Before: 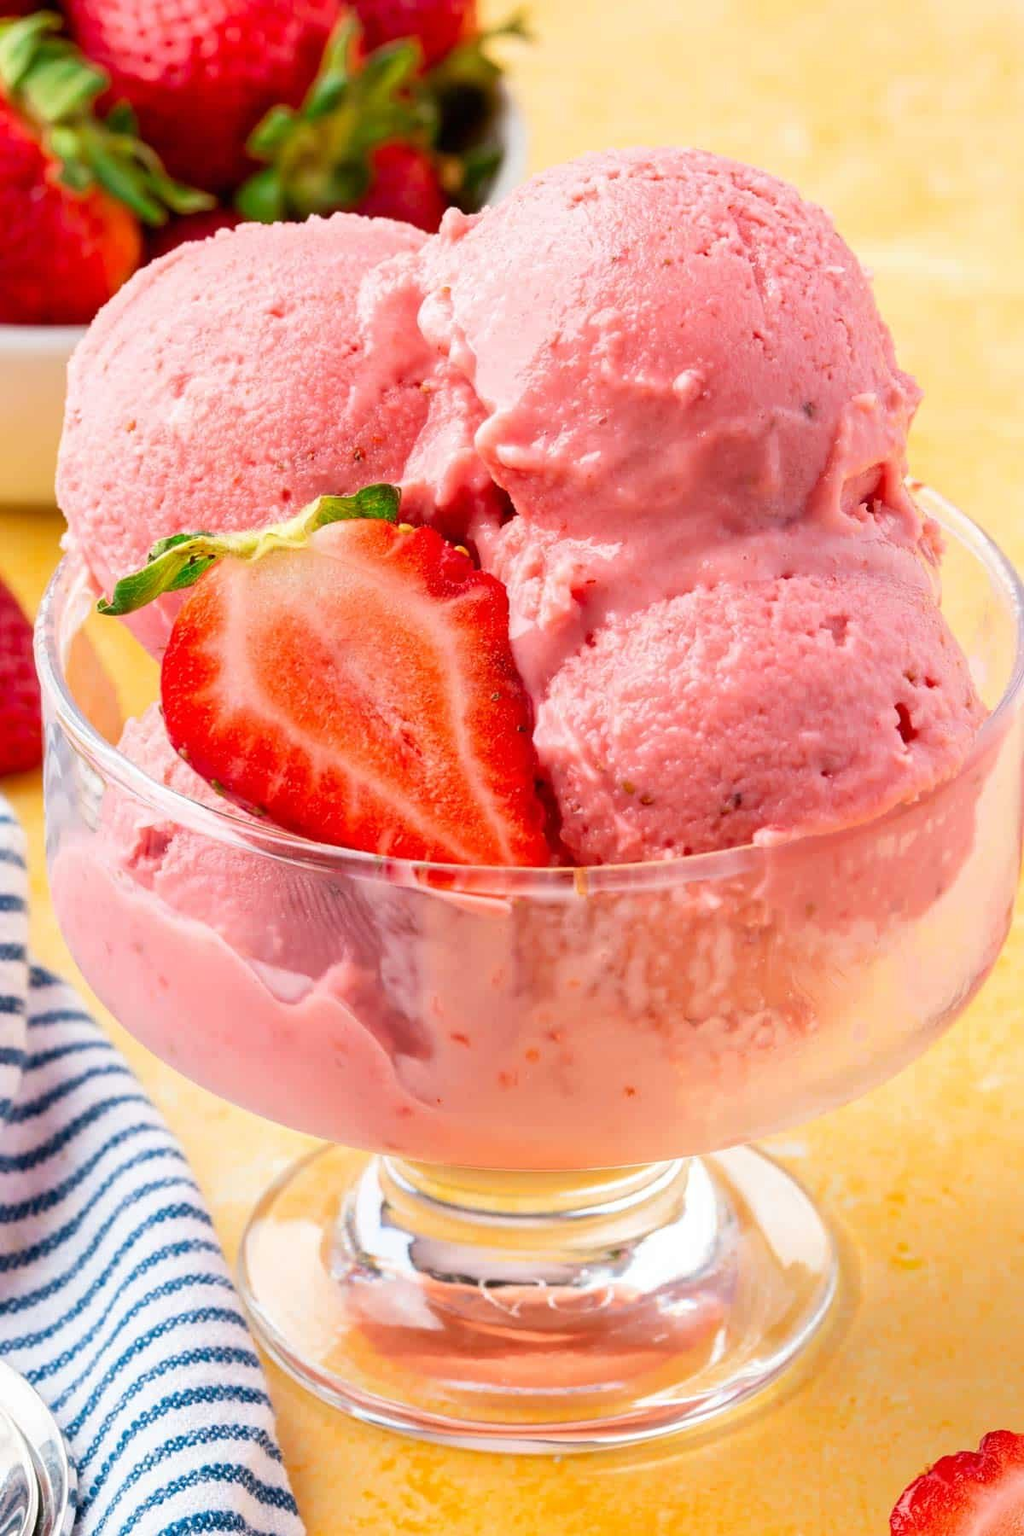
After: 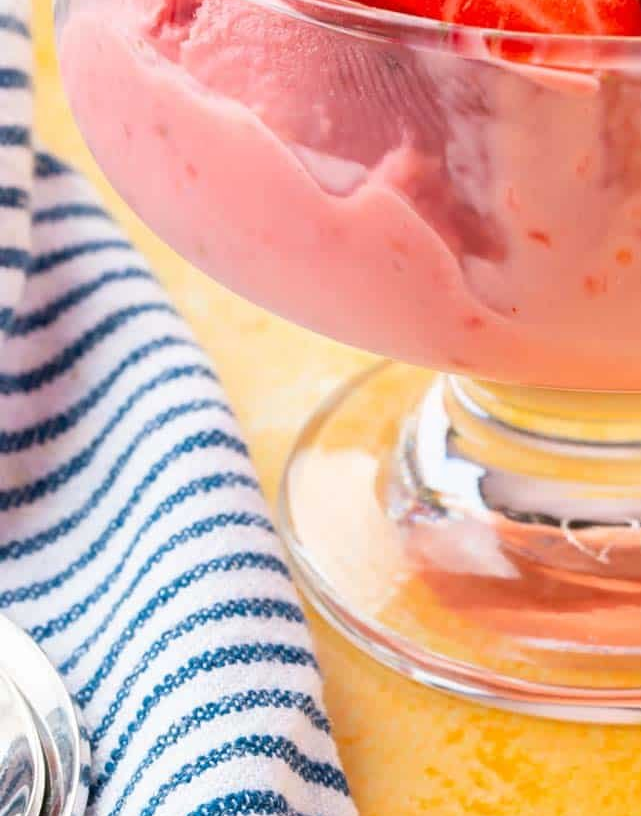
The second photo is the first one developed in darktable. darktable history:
crop and rotate: top 54.453%, right 46.54%, bottom 0.2%
